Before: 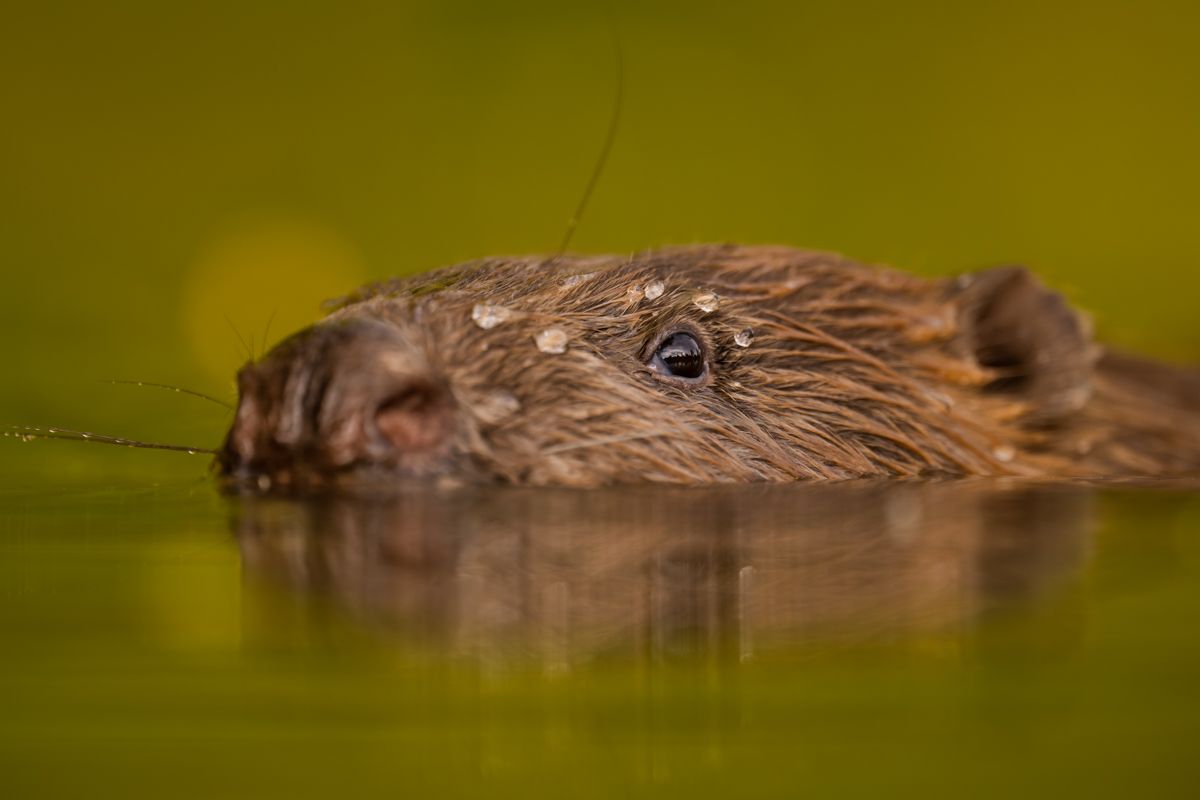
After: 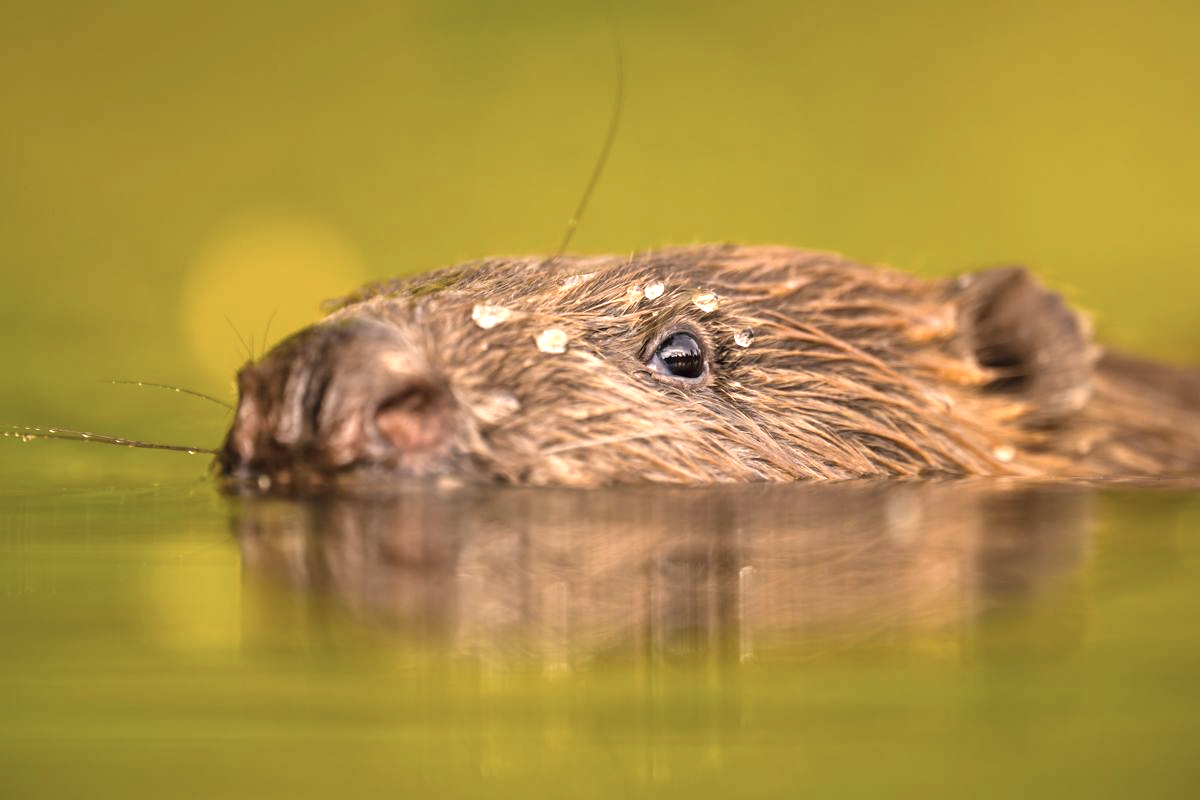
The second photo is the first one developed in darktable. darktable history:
exposure: black level correction 0, exposure 1.388 EV, compensate exposure bias true, compensate highlight preservation false
color correction: highlights a* 2.75, highlights b* 5, shadows a* -2.04, shadows b* -4.84, saturation 0.8
